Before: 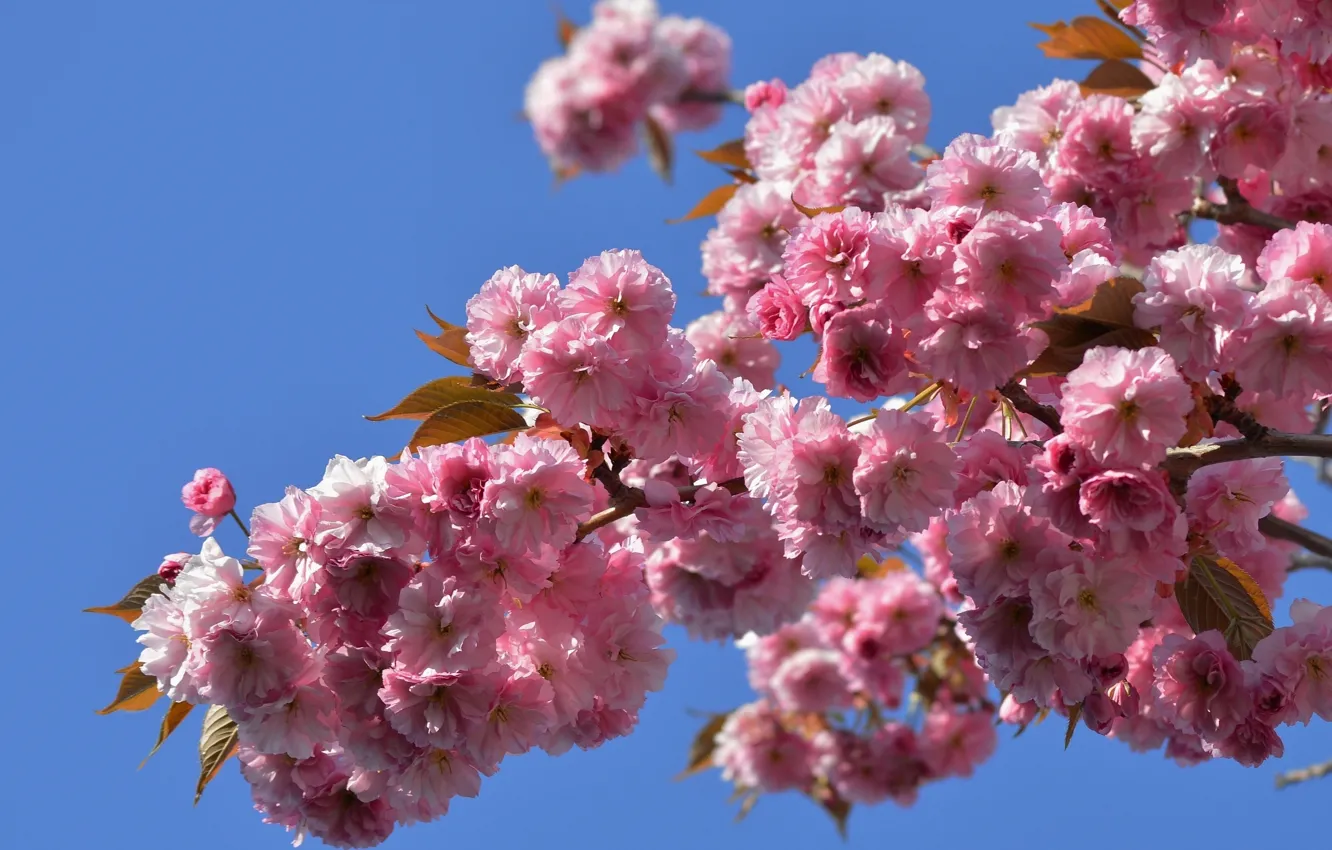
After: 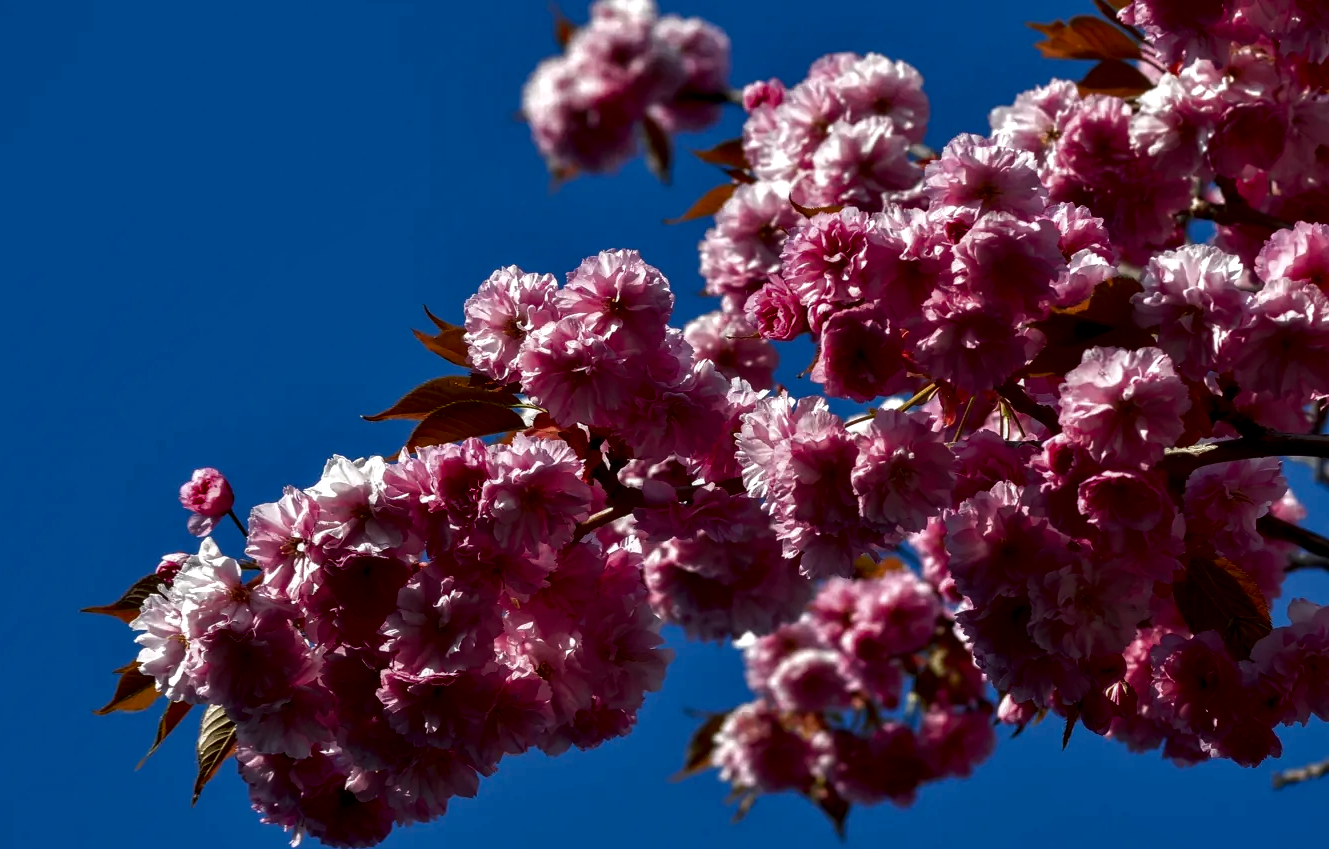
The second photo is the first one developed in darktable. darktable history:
crop: left 0.155%
contrast brightness saturation: brightness -0.531
local contrast: detail 160%
